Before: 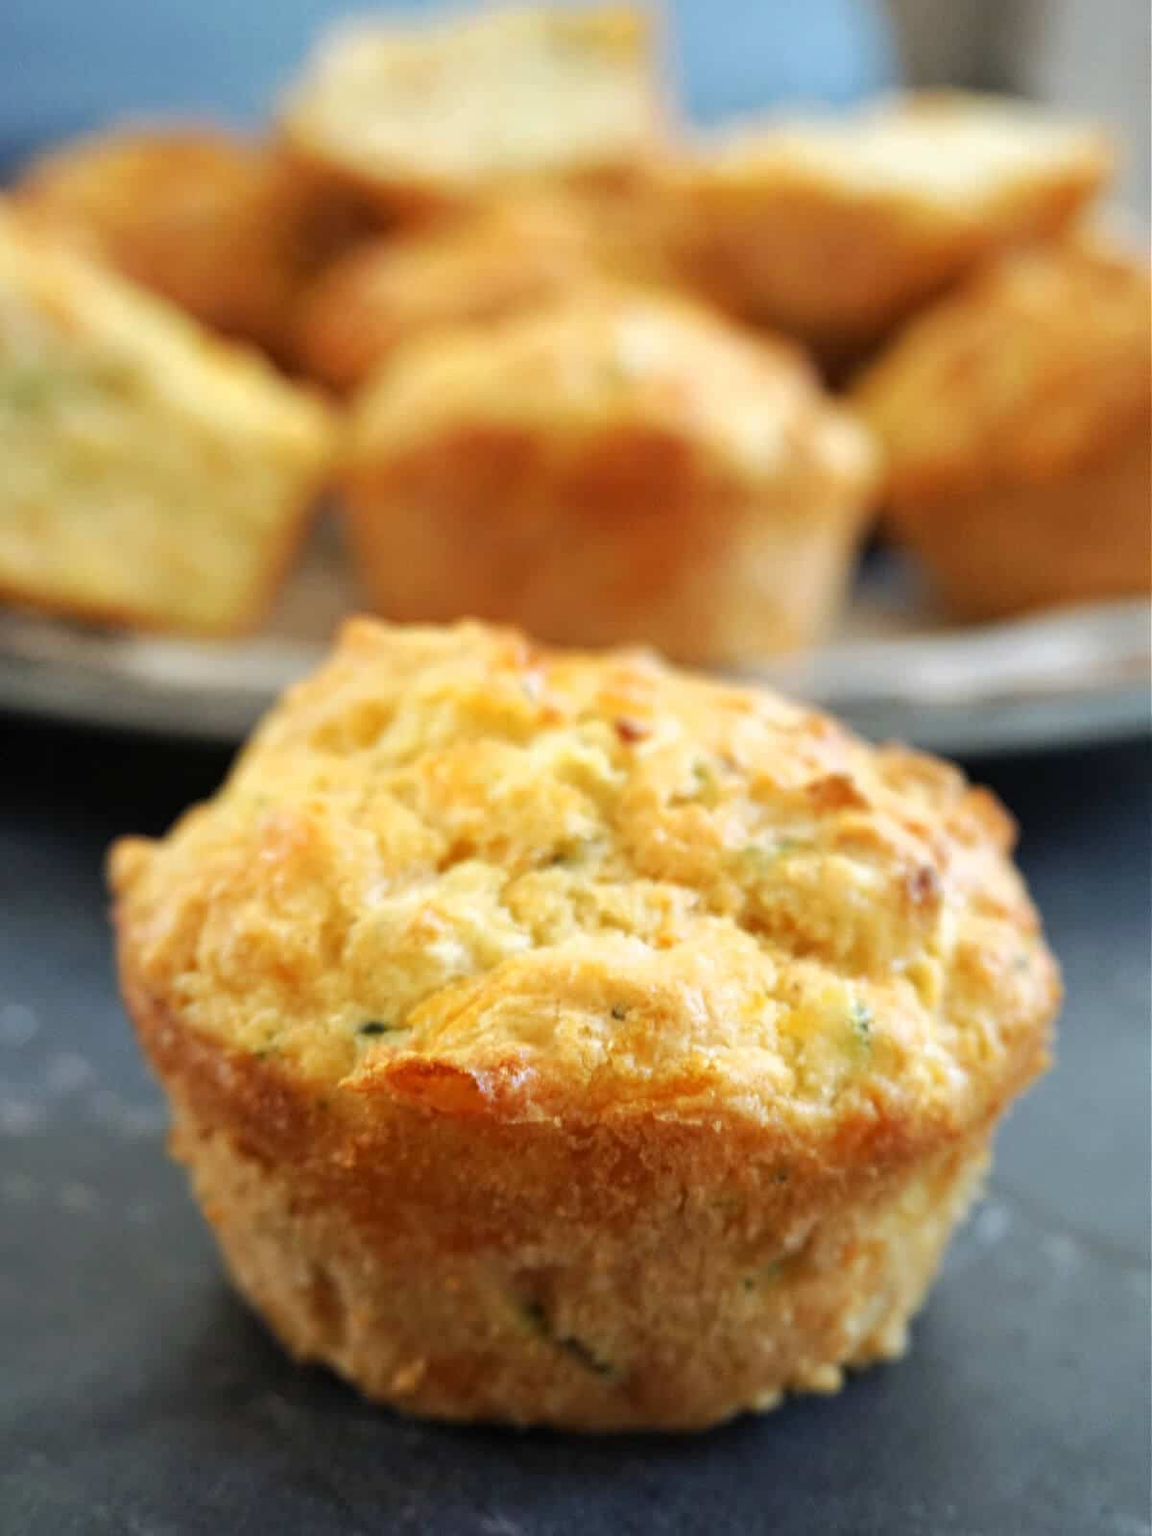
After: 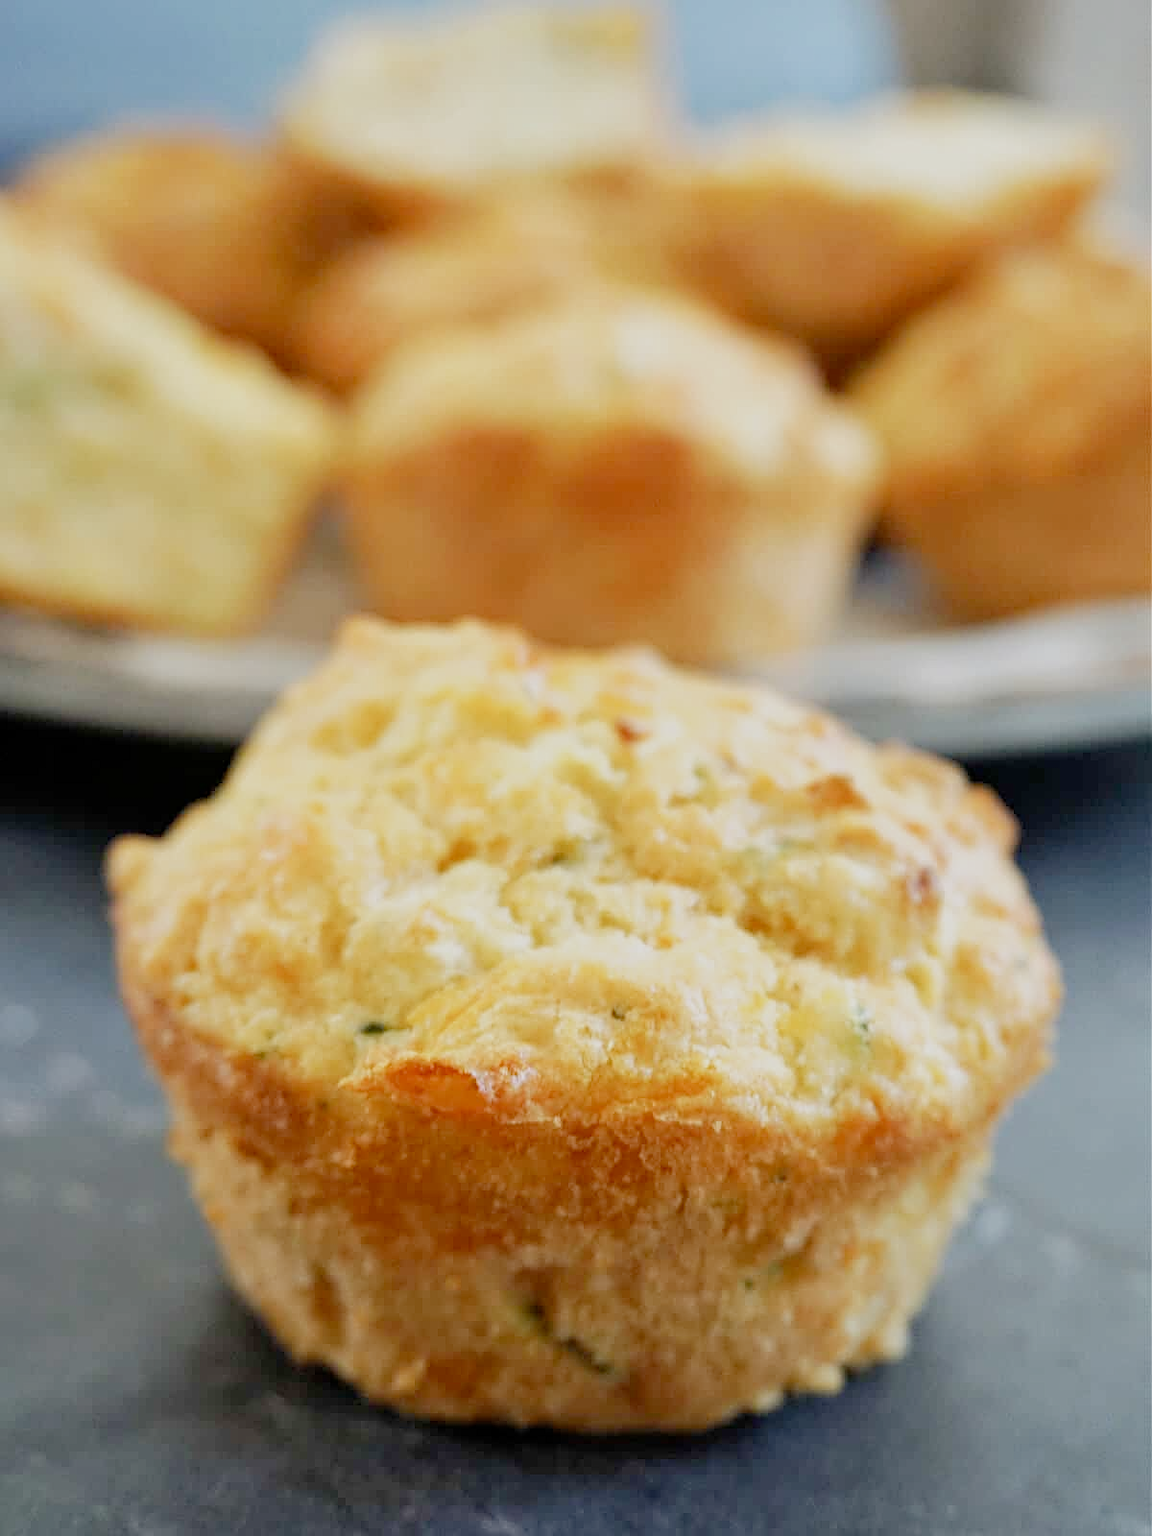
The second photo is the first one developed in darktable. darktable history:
exposure: black level correction 0, exposure 0.696 EV, compensate highlight preservation false
shadows and highlights: shadows 25, highlights -25.66
sharpen: on, module defaults
filmic rgb: black relative exposure -8.8 EV, white relative exposure 4.98 EV, target black luminance 0%, hardness 3.78, latitude 66.63%, contrast 0.821, highlights saturation mix 10.65%, shadows ↔ highlights balance 20.11%, add noise in highlights 0.001, preserve chrominance no, color science v3 (2019), use custom middle-gray values true, contrast in highlights soft
